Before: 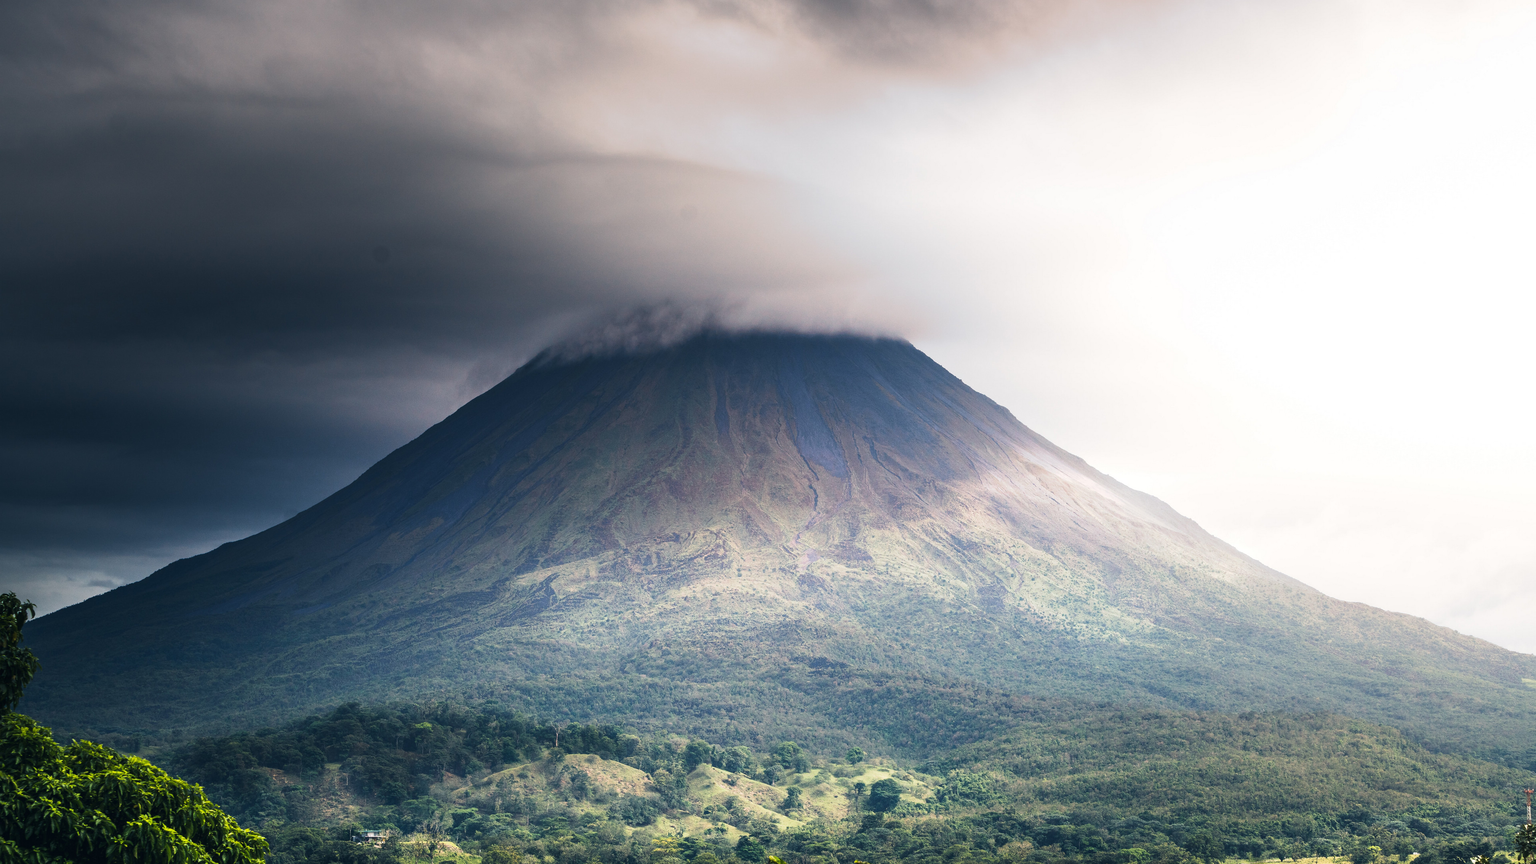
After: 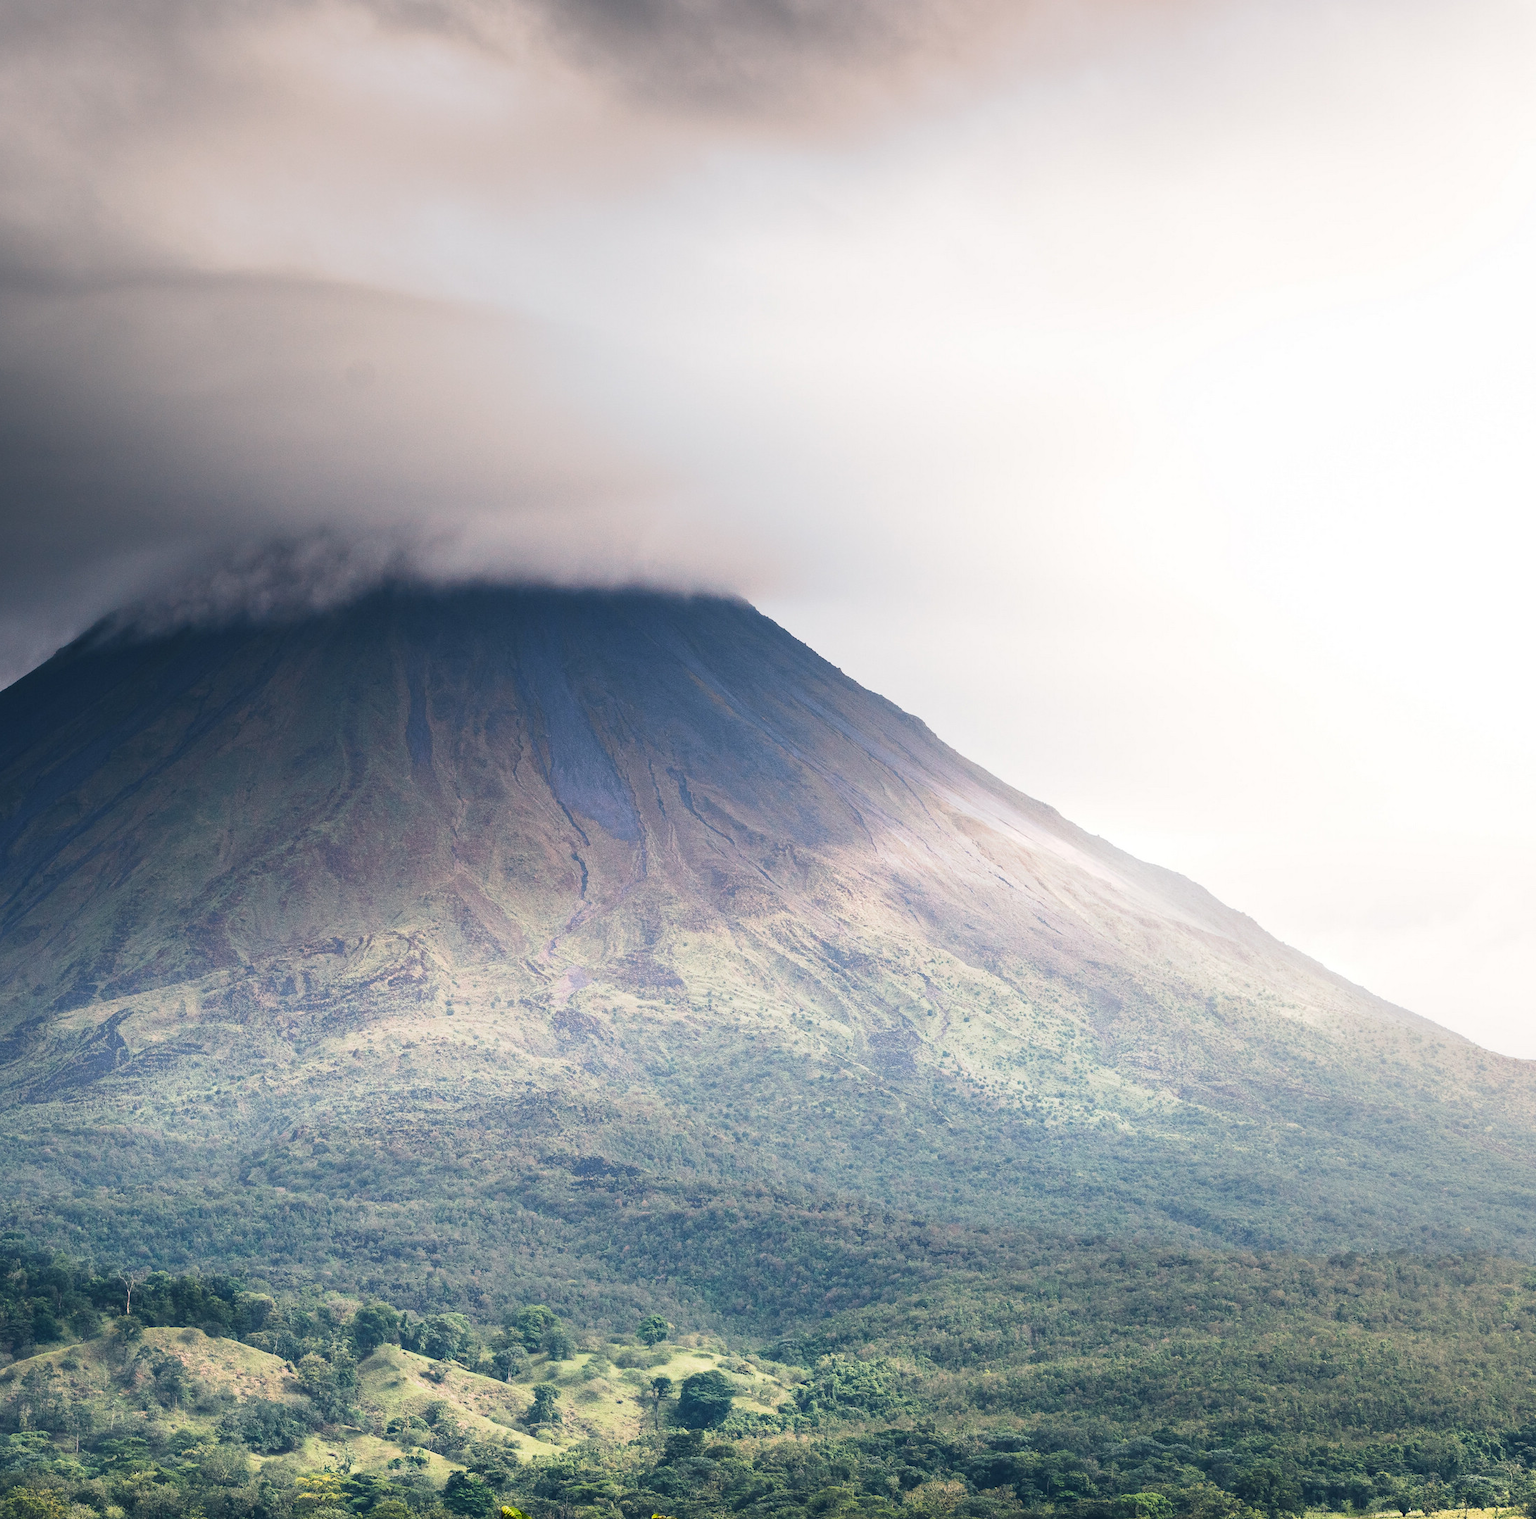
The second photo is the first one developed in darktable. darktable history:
crop: left 31.528%, top 0.004%, right 11.624%
